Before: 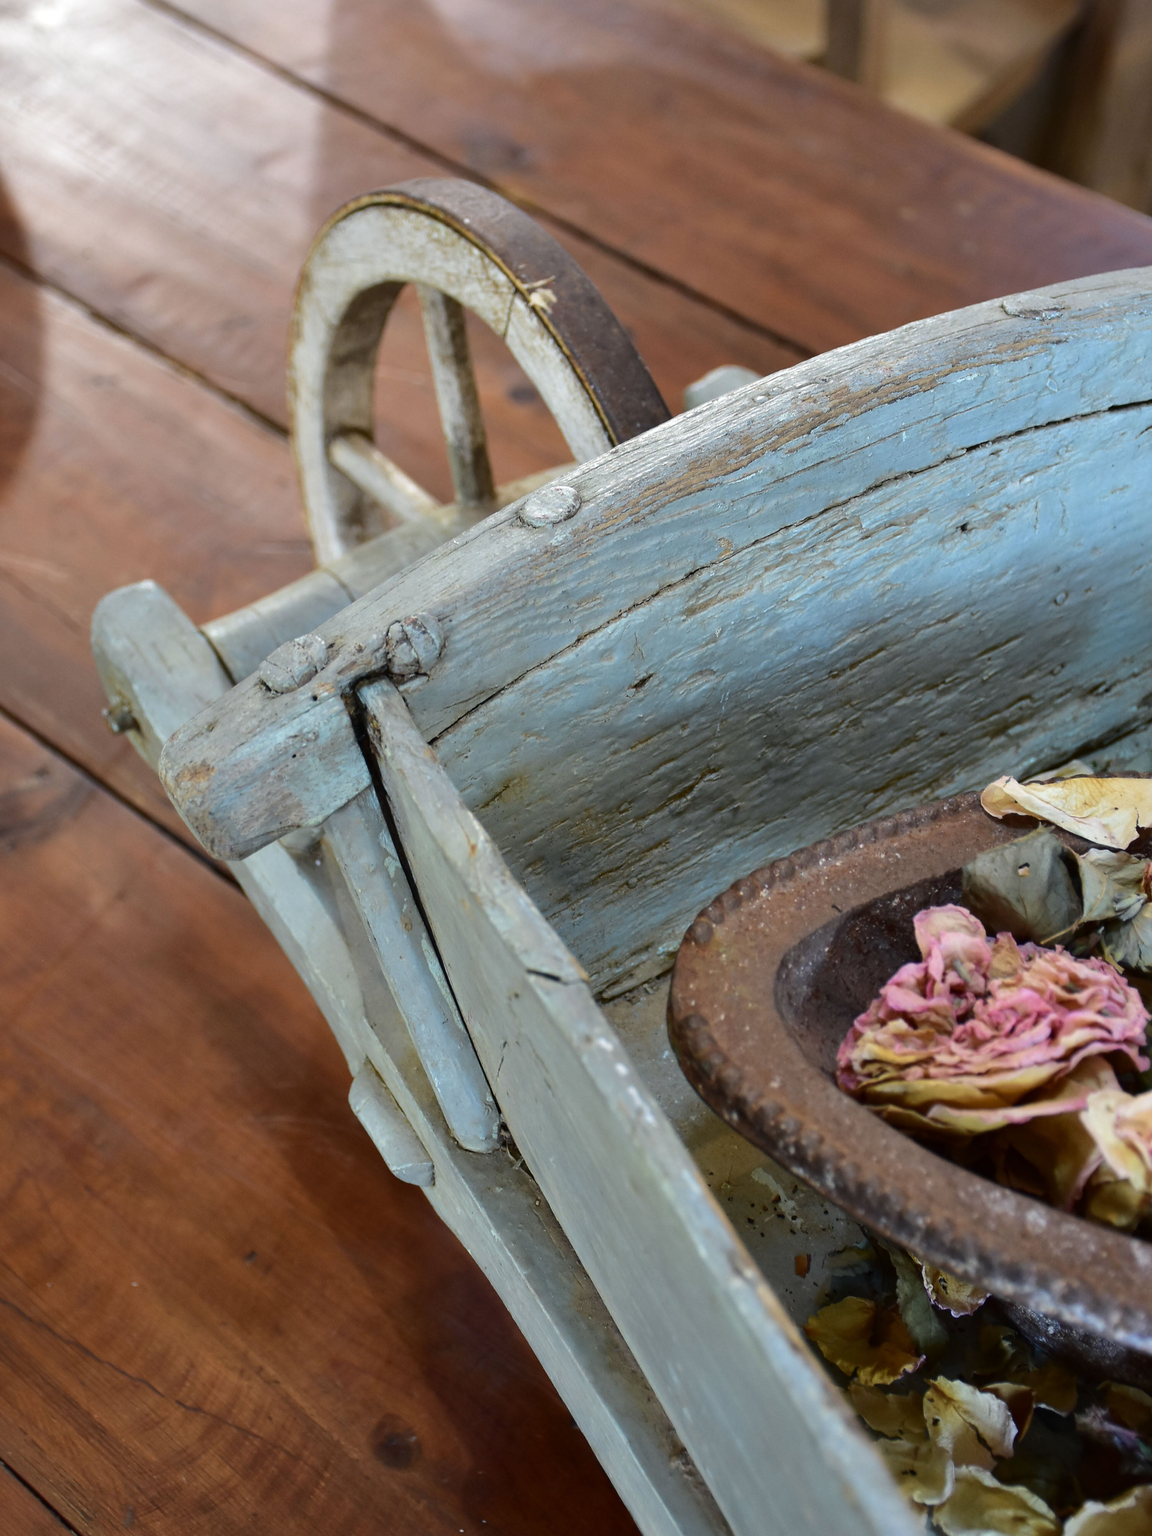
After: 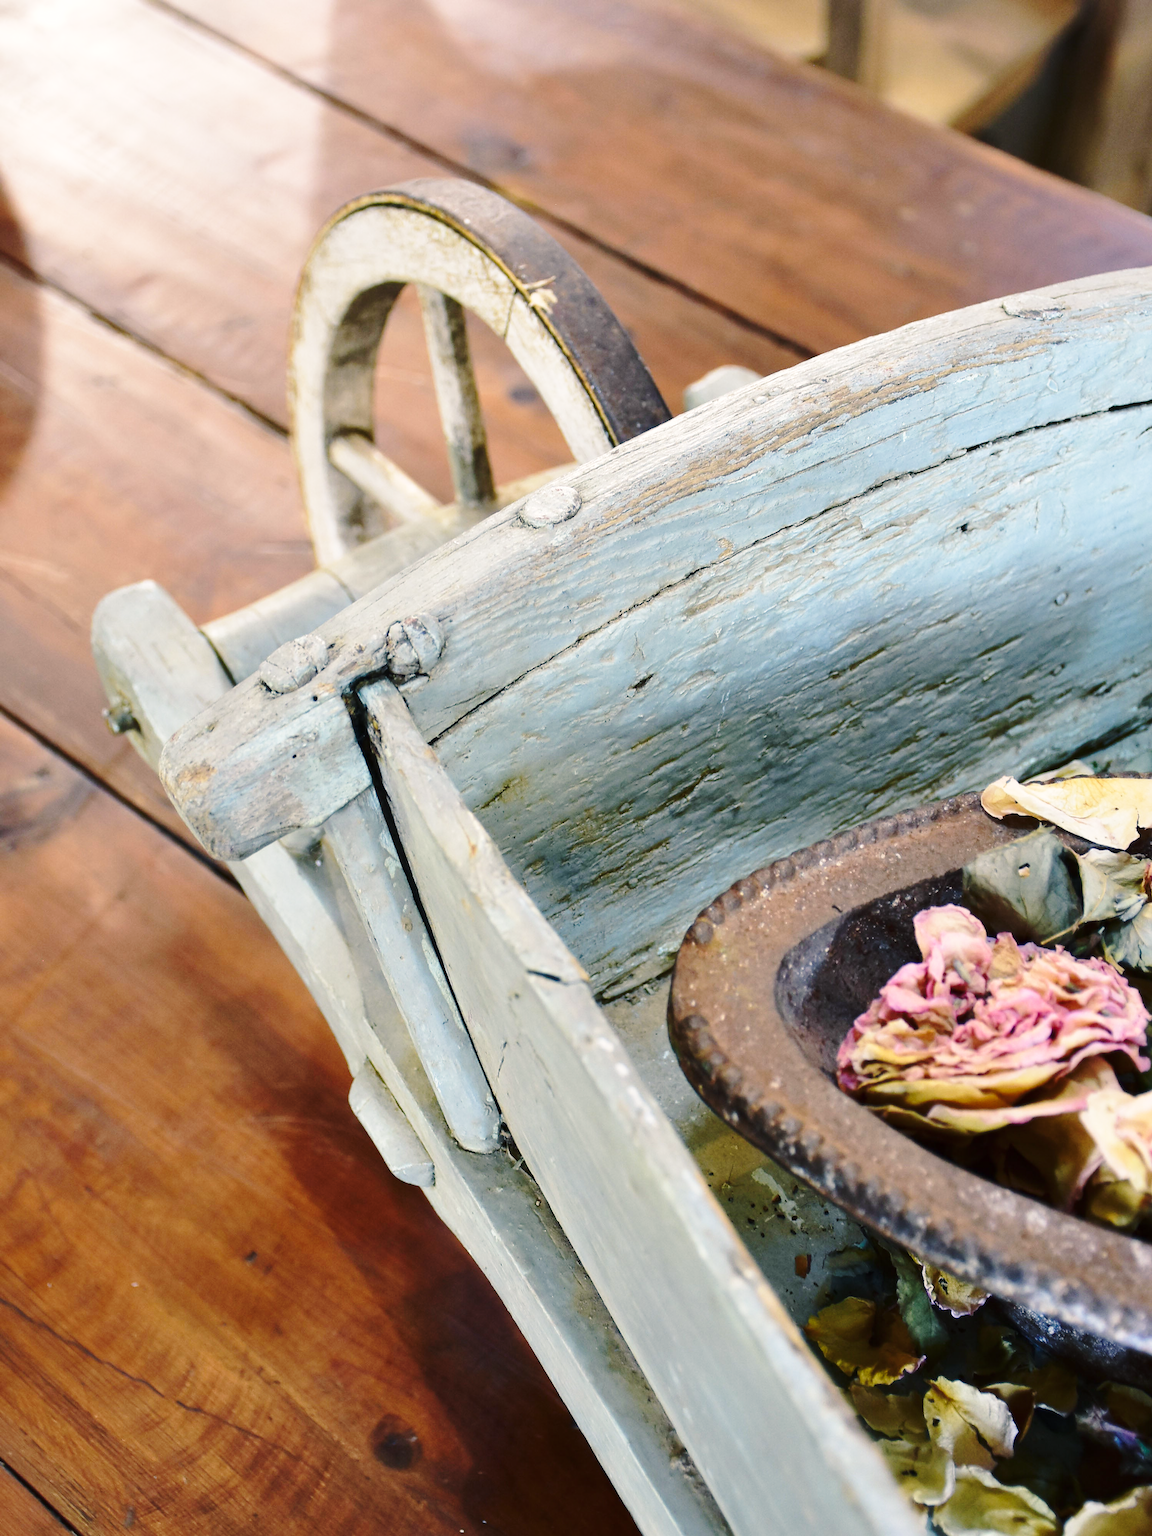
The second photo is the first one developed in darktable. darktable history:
base curve: curves: ch0 [(0, 0) (0.032, 0.037) (0.105, 0.228) (0.435, 0.76) (0.856, 0.983) (1, 1)], preserve colors none
color balance rgb: shadows lift › chroma 5.41%, shadows lift › hue 240°, highlights gain › chroma 3.74%, highlights gain › hue 60°, saturation formula JzAzBz (2021)
